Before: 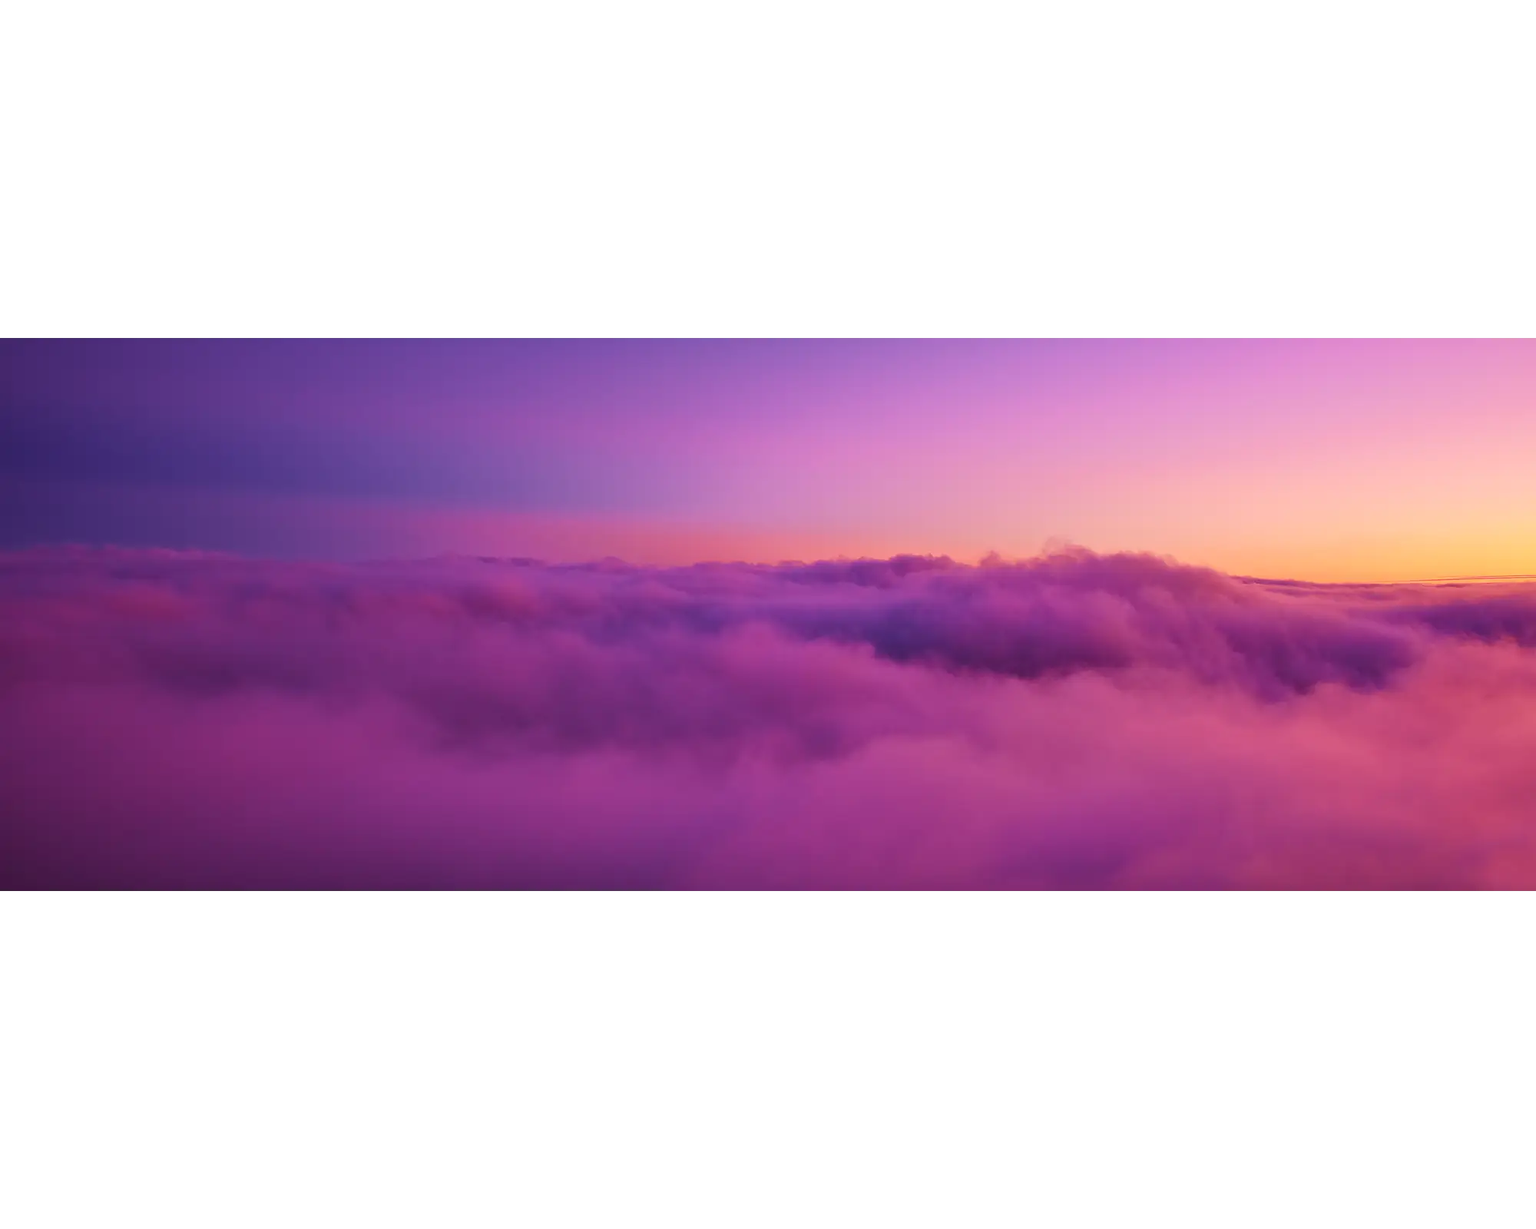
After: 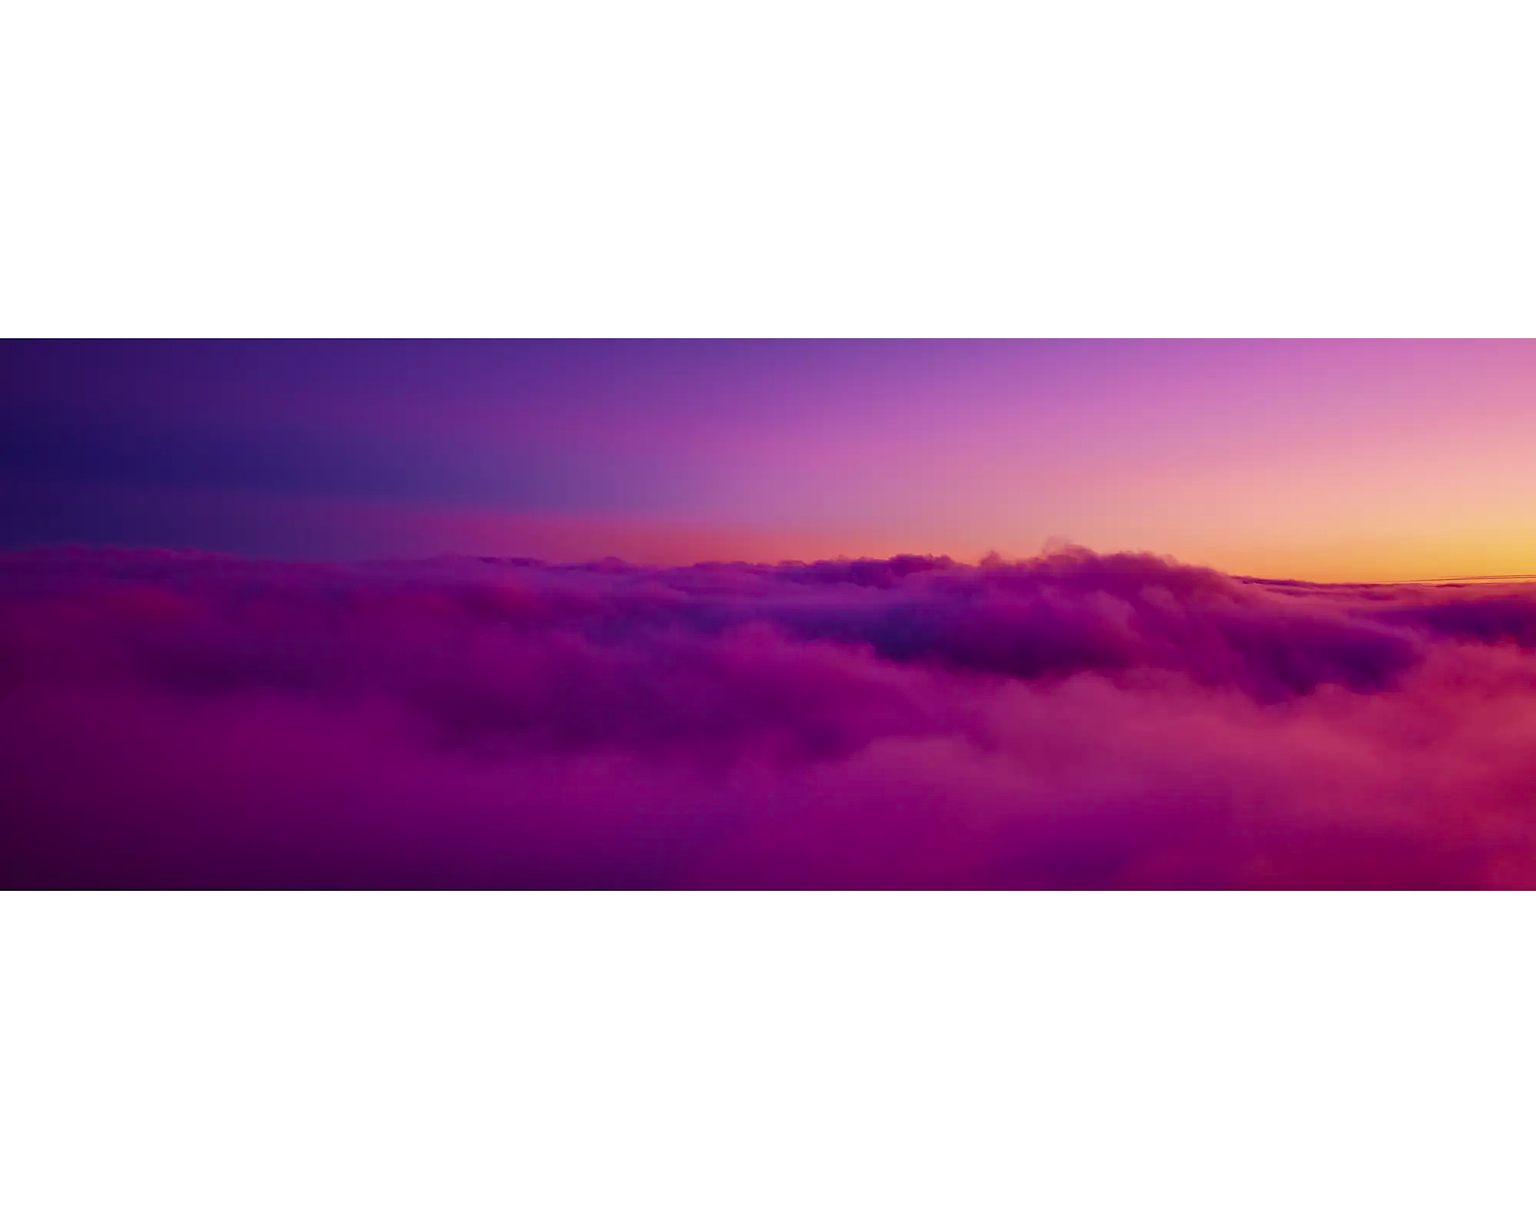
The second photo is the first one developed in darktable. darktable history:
contrast brightness saturation: brightness -0.206, saturation 0.083
